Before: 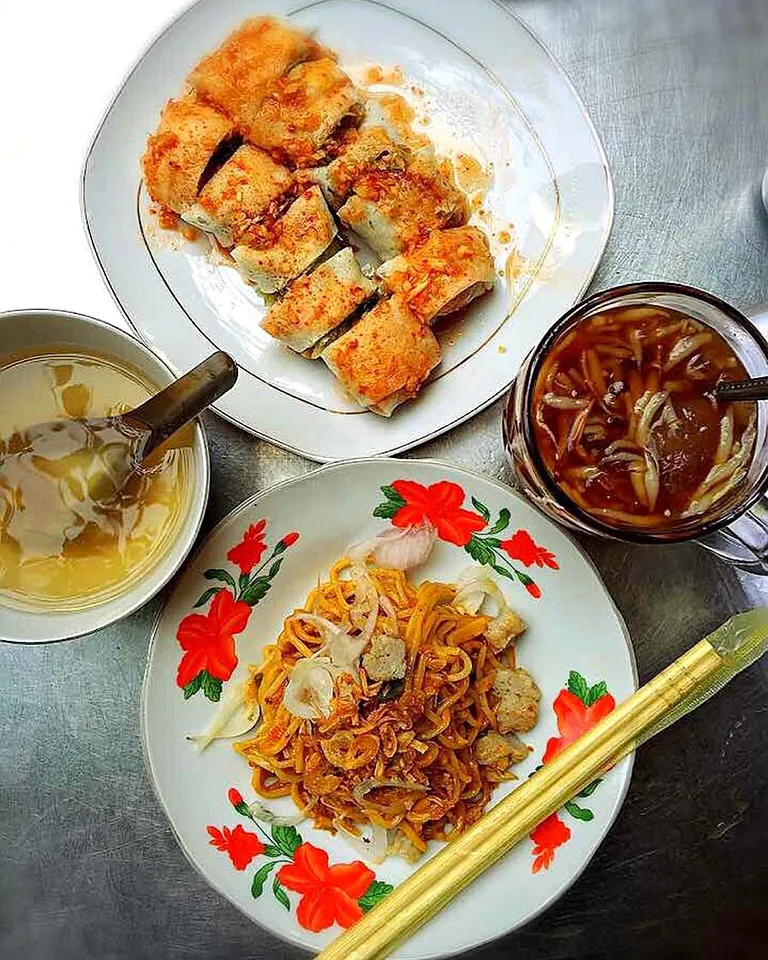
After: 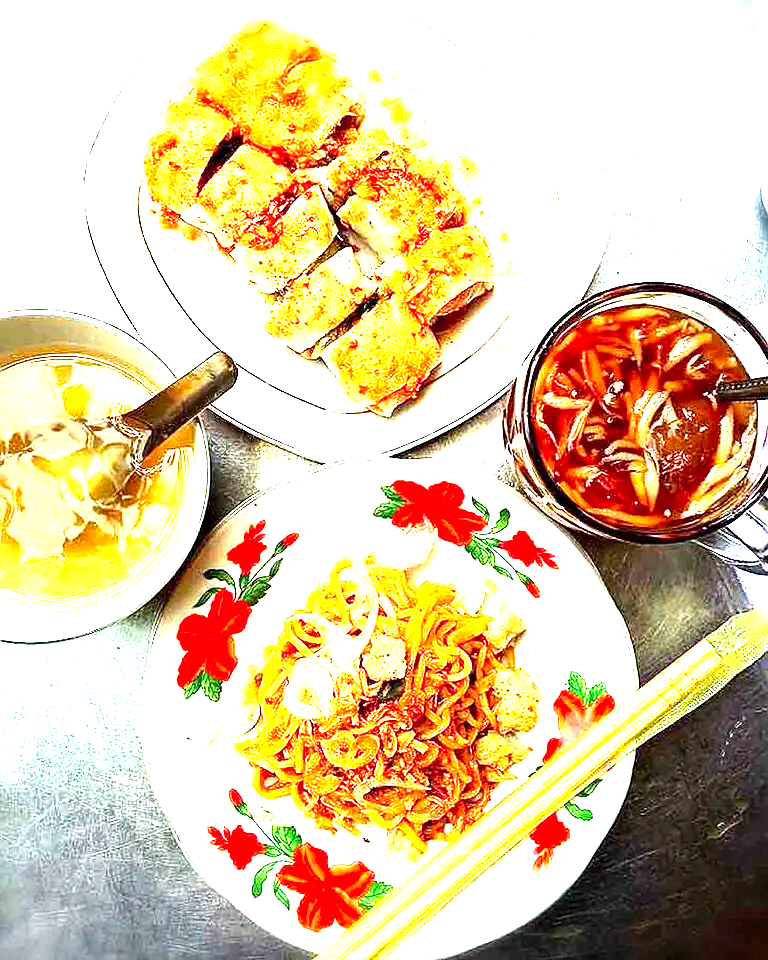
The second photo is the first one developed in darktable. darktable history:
contrast brightness saturation: contrast 0.071
tone equalizer: on, module defaults
levels: black 0.053%, levels [0, 0.281, 0.562]
exposure: black level correction 0.001, exposure 0.498 EV, compensate highlight preservation false
